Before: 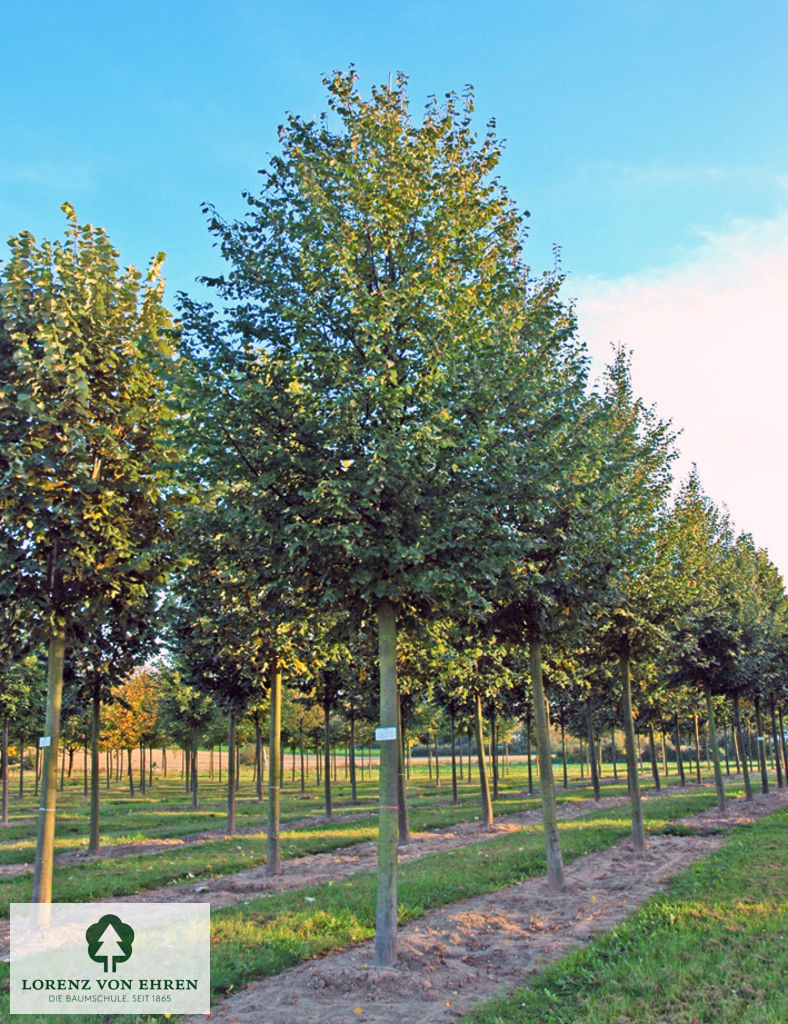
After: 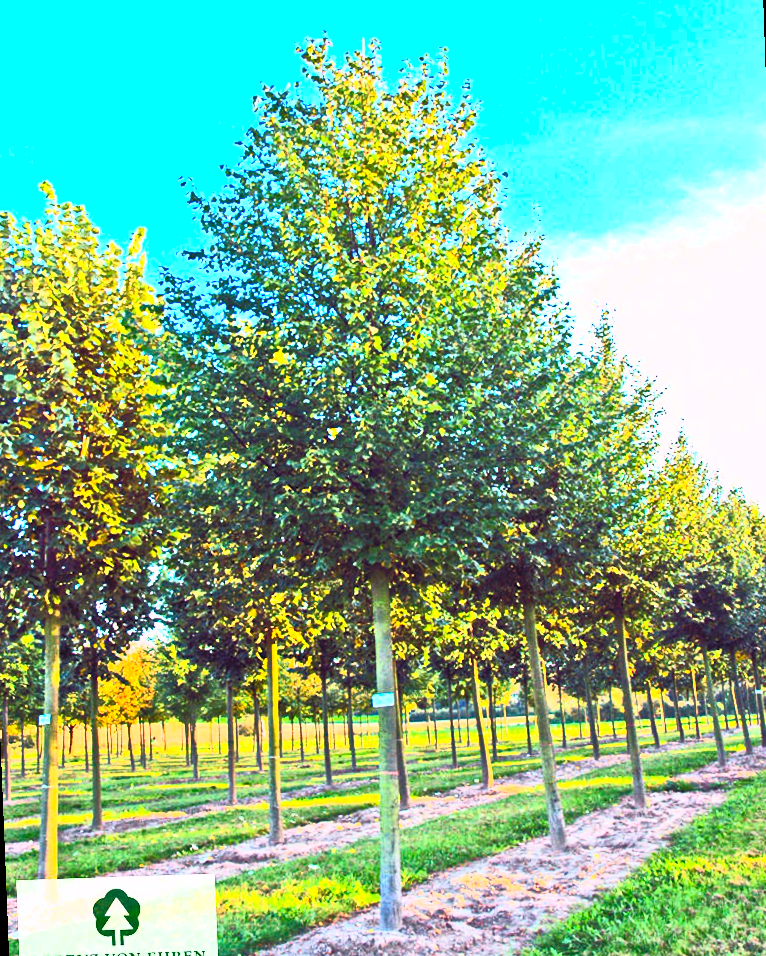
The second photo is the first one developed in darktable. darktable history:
rotate and perspective: rotation -2.12°, lens shift (vertical) 0.009, lens shift (horizontal) -0.008, automatic cropping original format, crop left 0.036, crop right 0.964, crop top 0.05, crop bottom 0.959
contrast brightness saturation: contrast 1, brightness 1, saturation 1
exposure: compensate highlight preservation false
